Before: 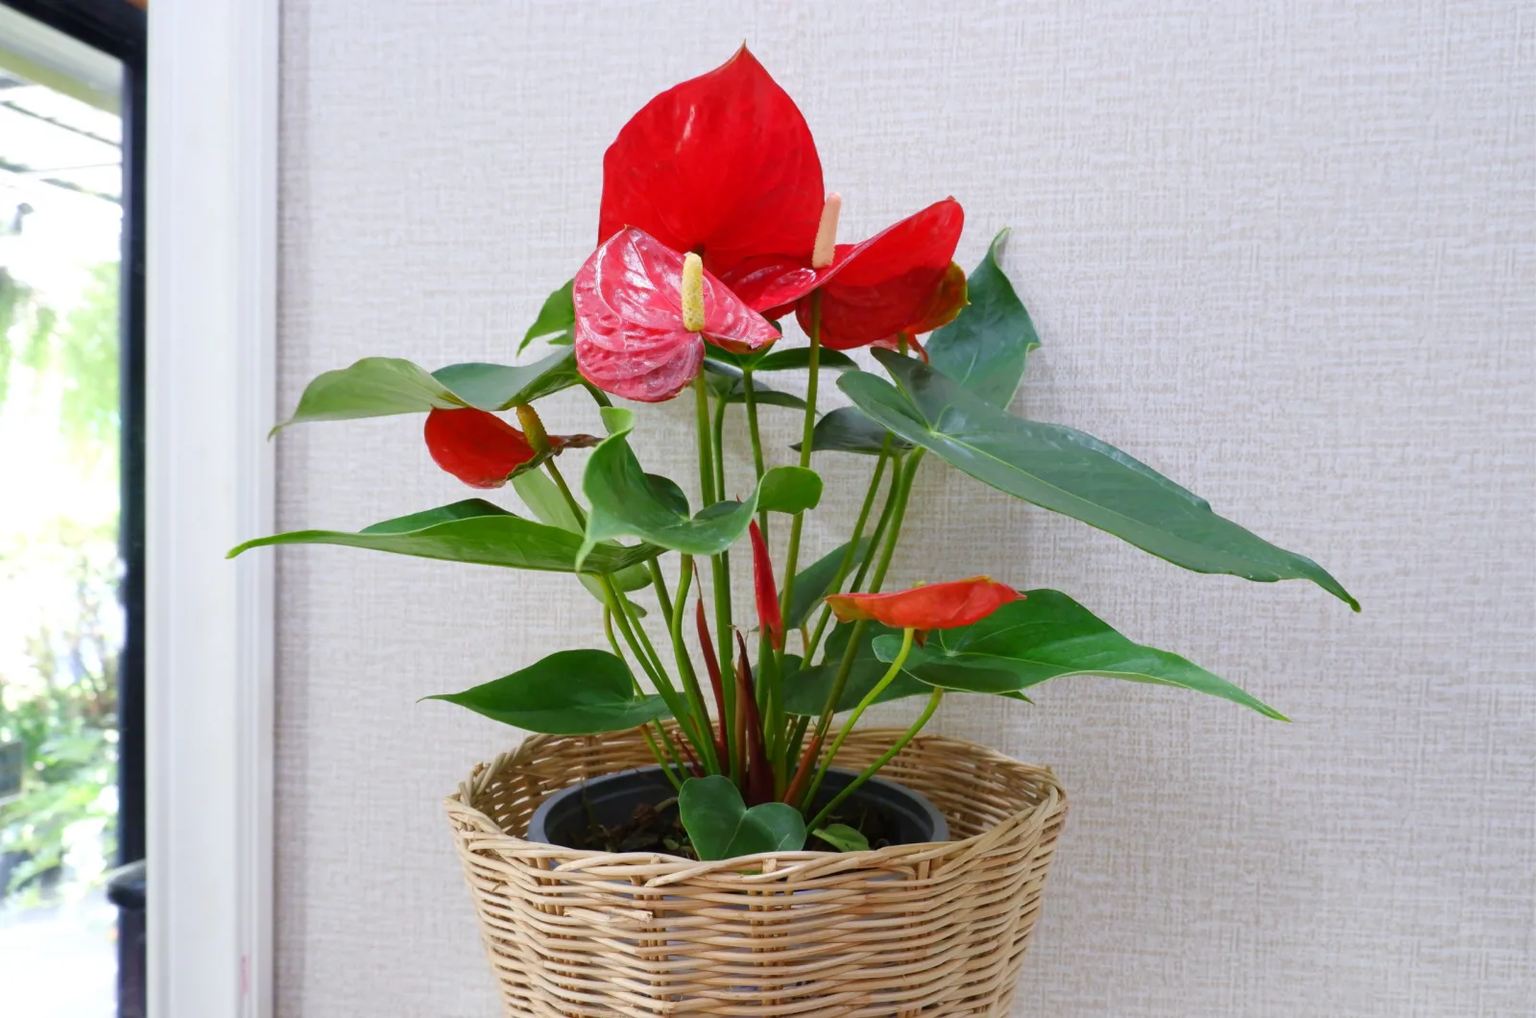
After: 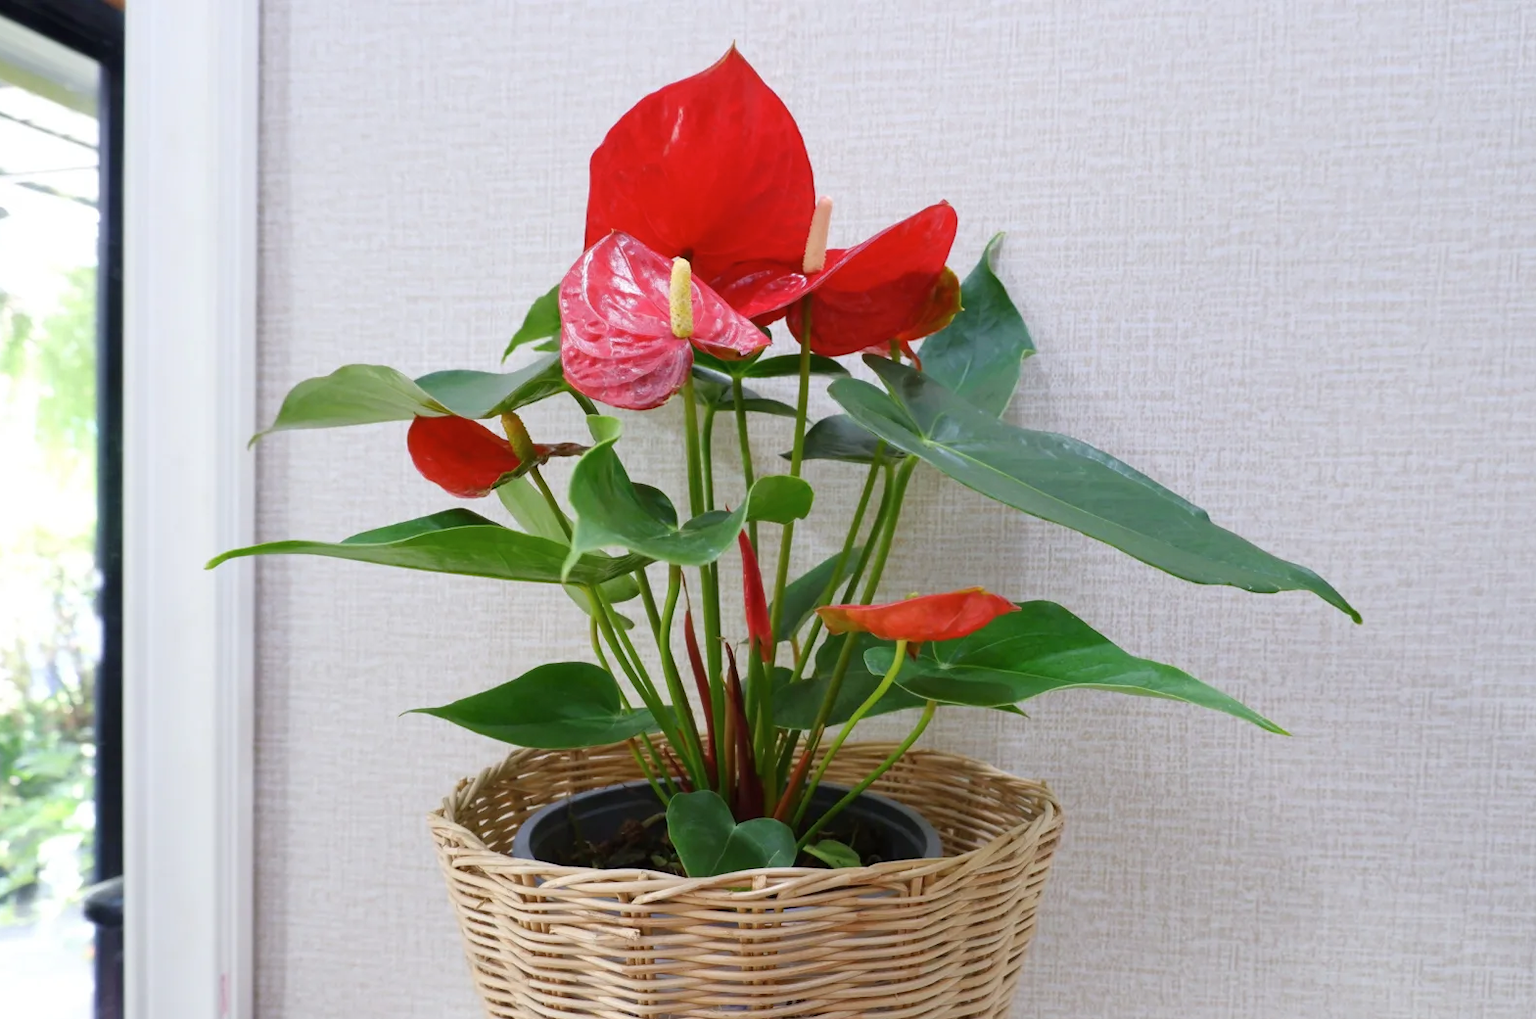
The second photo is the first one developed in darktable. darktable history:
contrast brightness saturation: saturation -0.053
crop: left 1.636%, right 0.276%, bottom 1.708%
